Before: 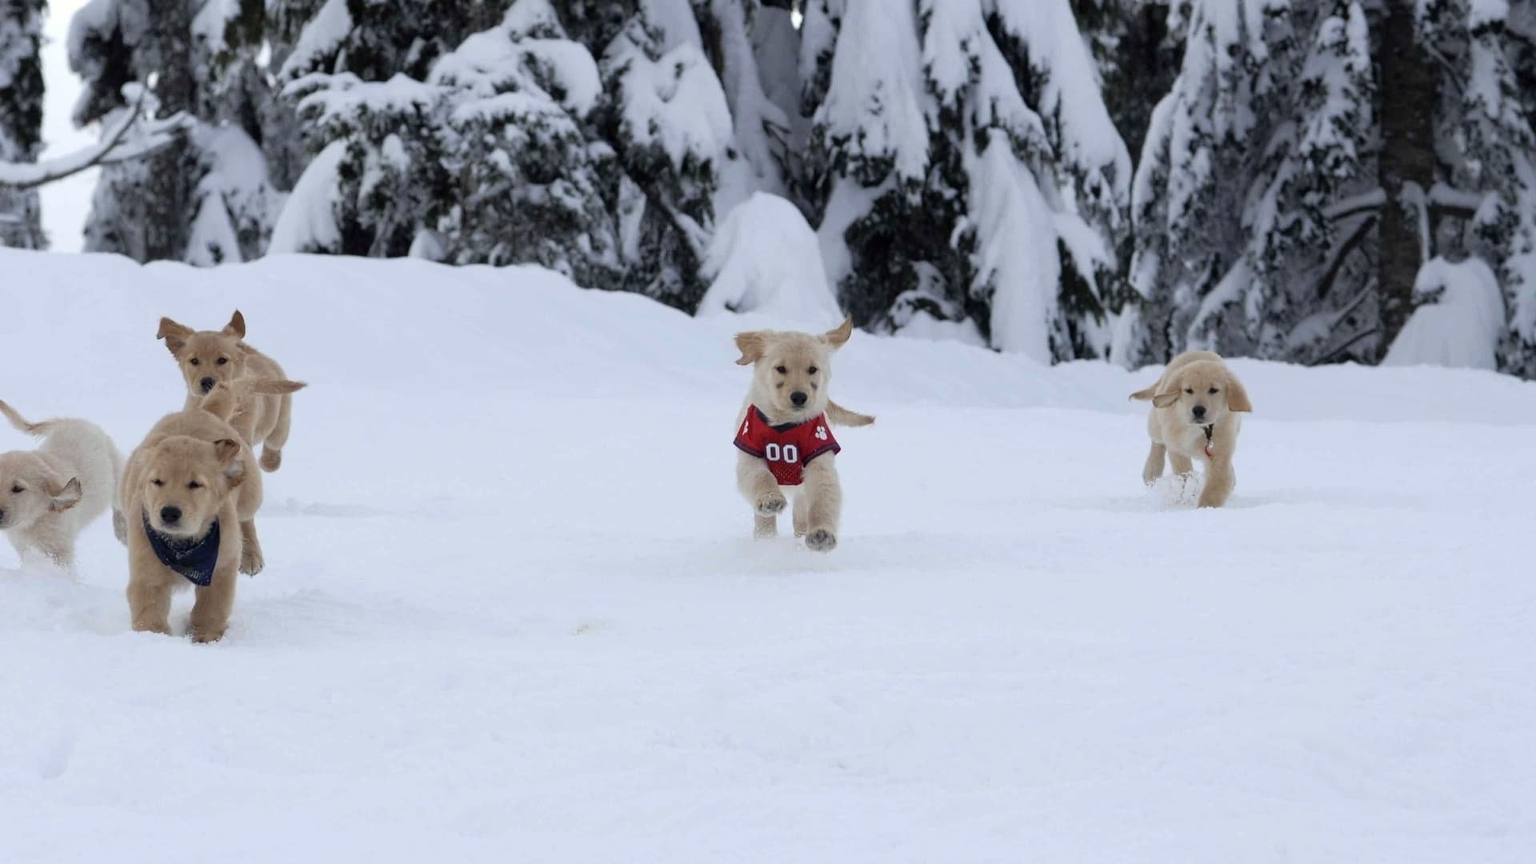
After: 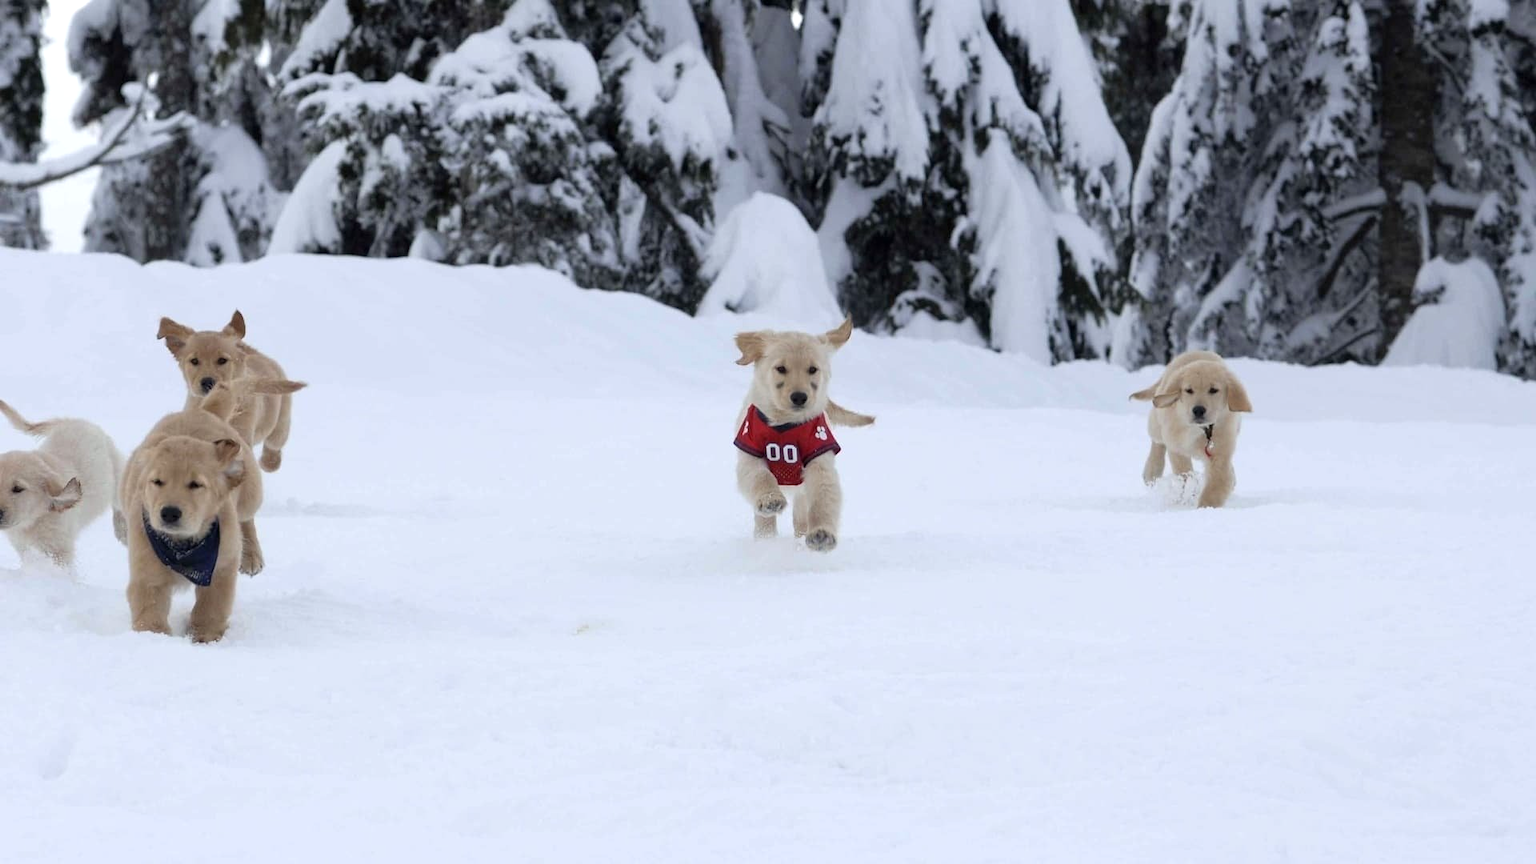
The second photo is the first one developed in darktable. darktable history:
exposure: exposure 0.19 EV, compensate exposure bias true, compensate highlight preservation false
